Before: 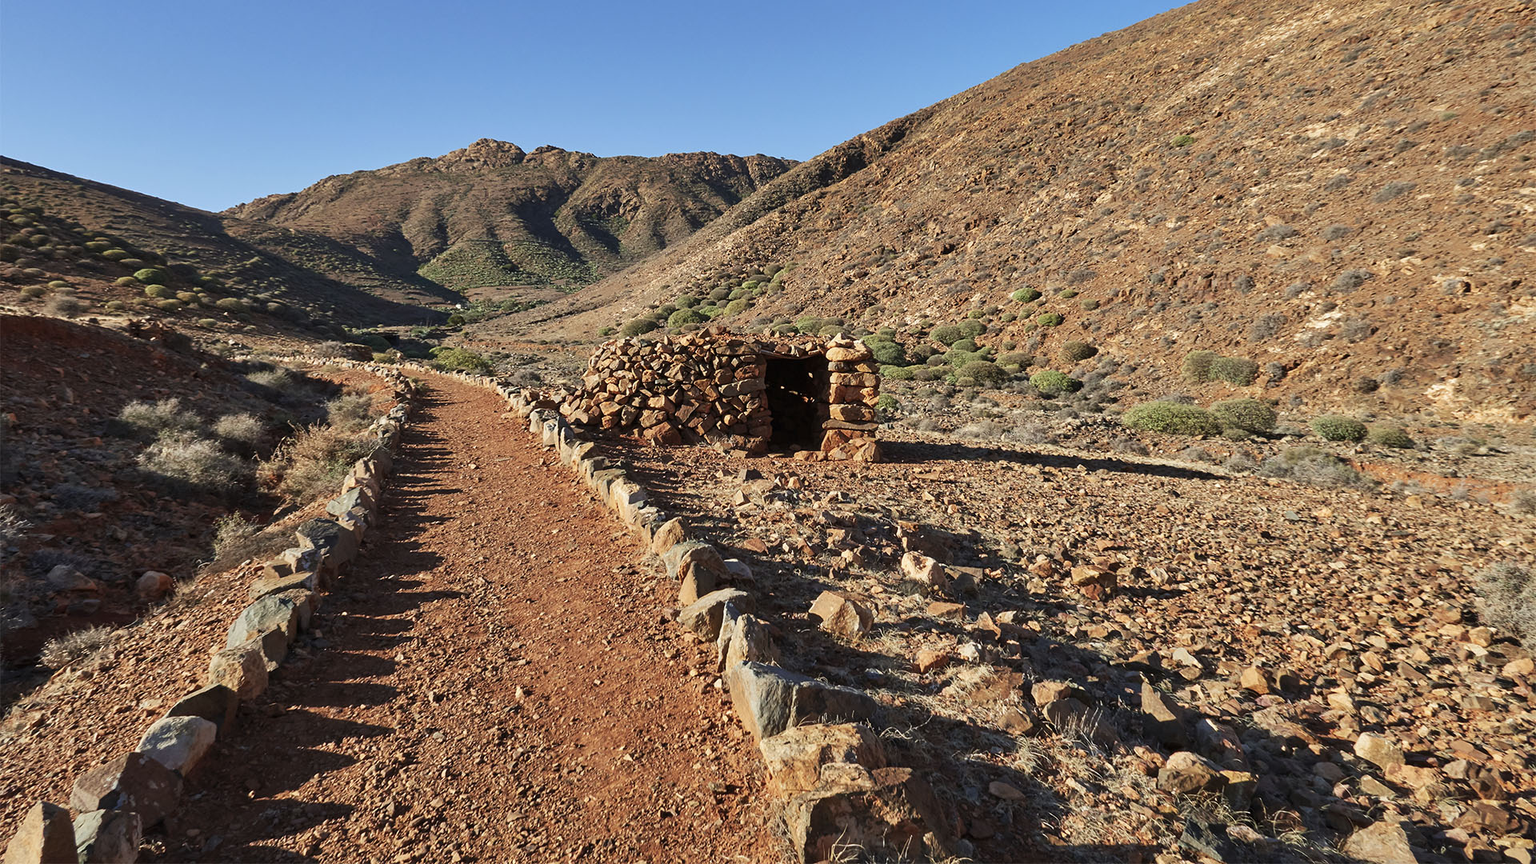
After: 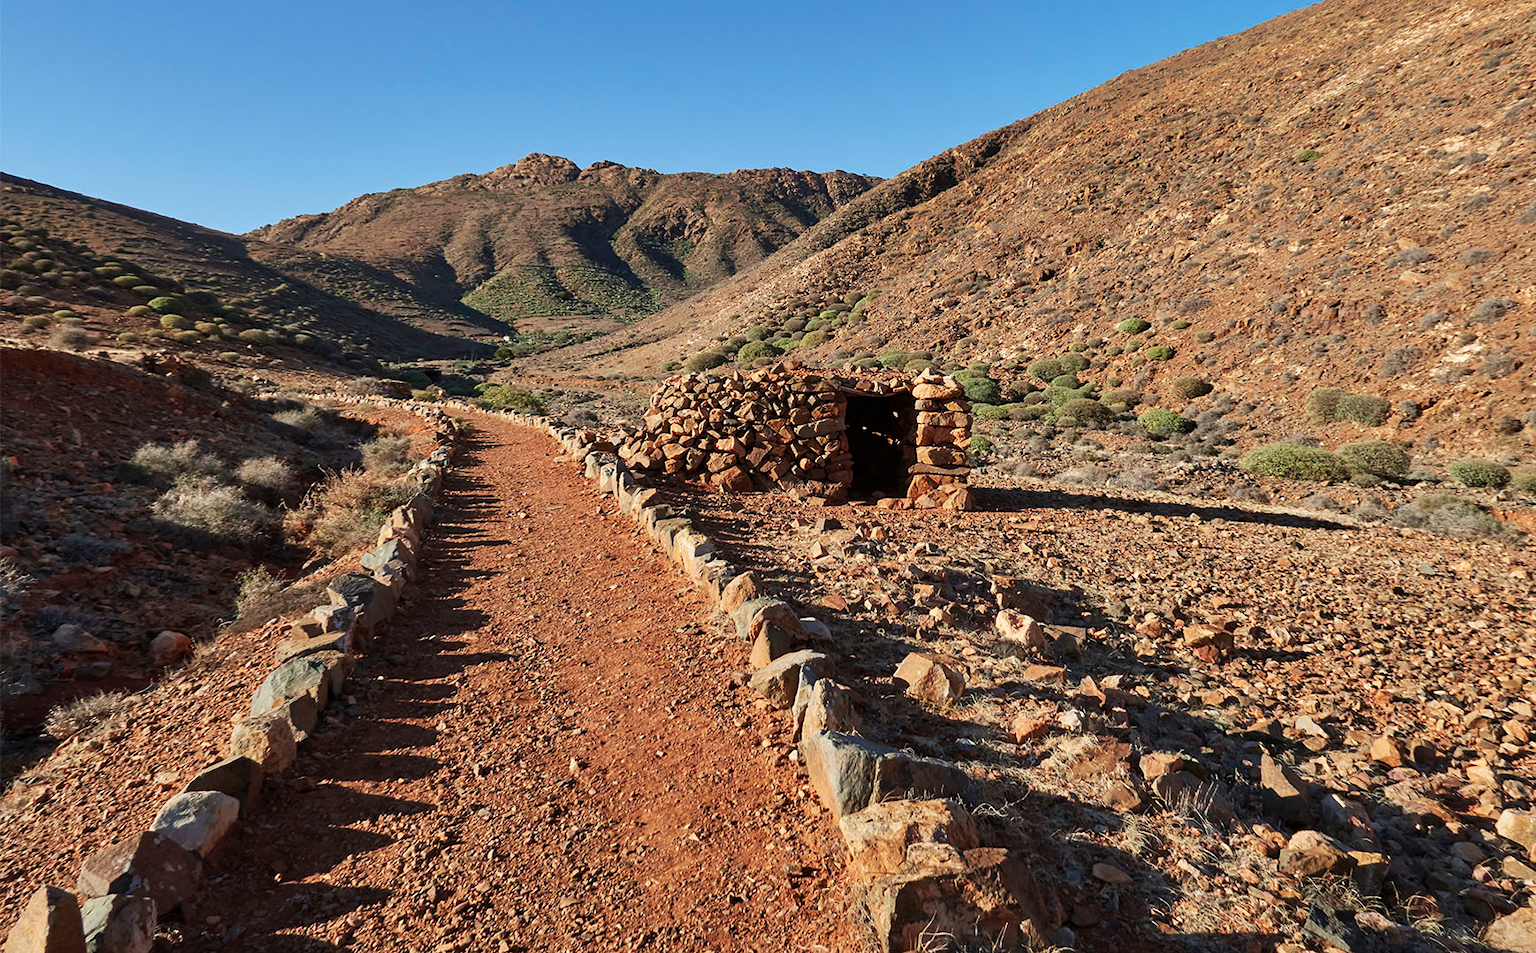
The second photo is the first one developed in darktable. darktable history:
crop: right 9.474%, bottom 0.032%
